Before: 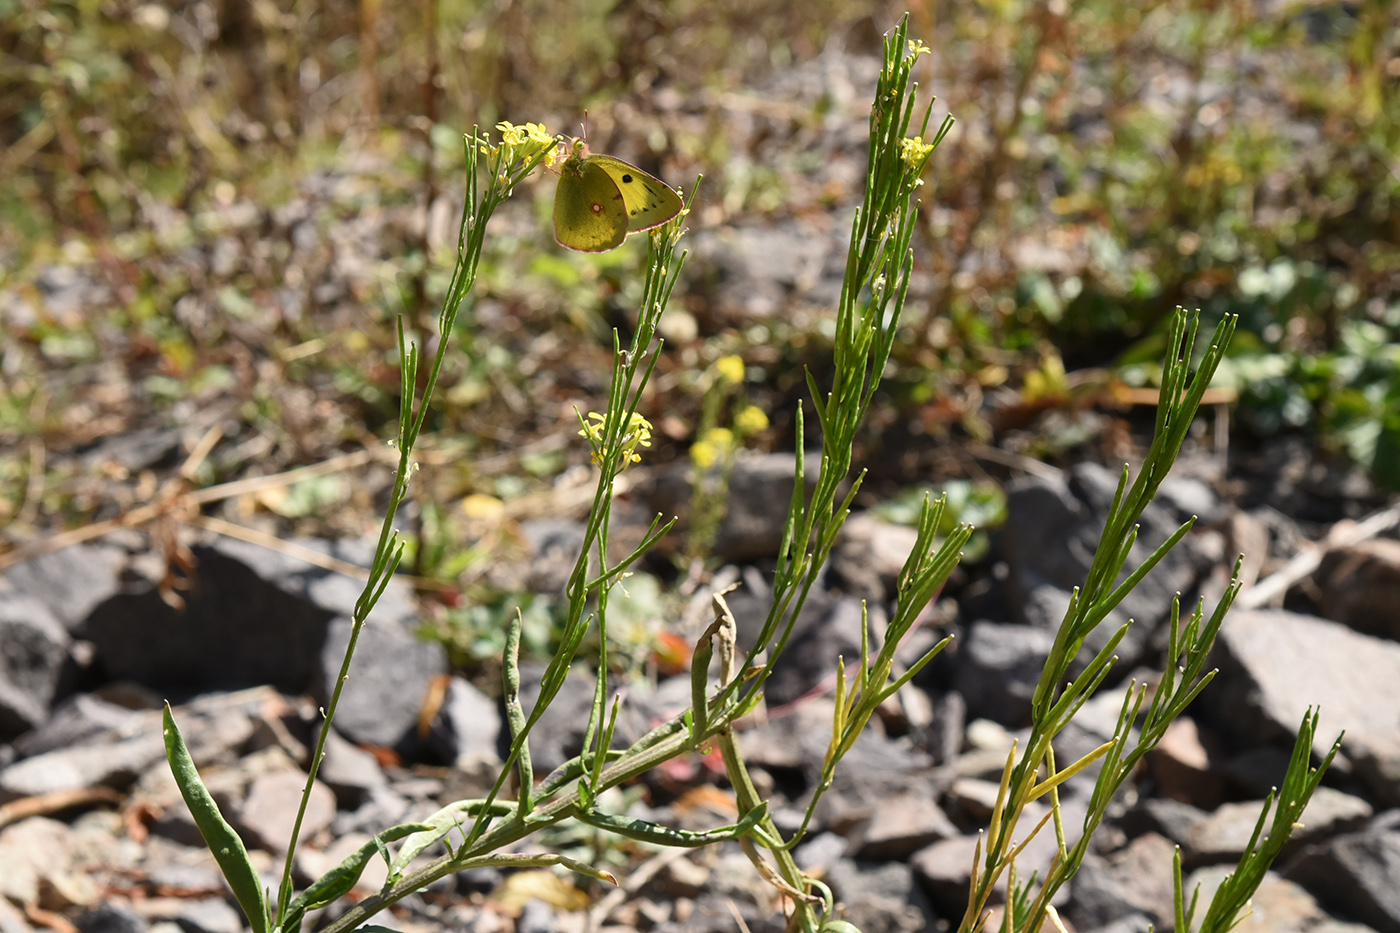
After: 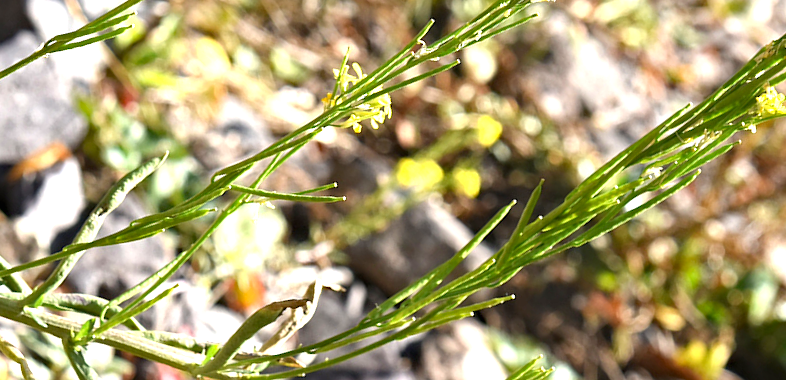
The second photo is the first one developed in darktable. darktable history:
crop and rotate: angle -44.35°, top 16.287%, right 0.878%, bottom 11.733%
tone equalizer: edges refinement/feathering 500, mask exposure compensation -1.57 EV, preserve details guided filter
exposure: black level correction 0, exposure 1.2 EV, compensate highlight preservation false
haze removal: adaptive false
